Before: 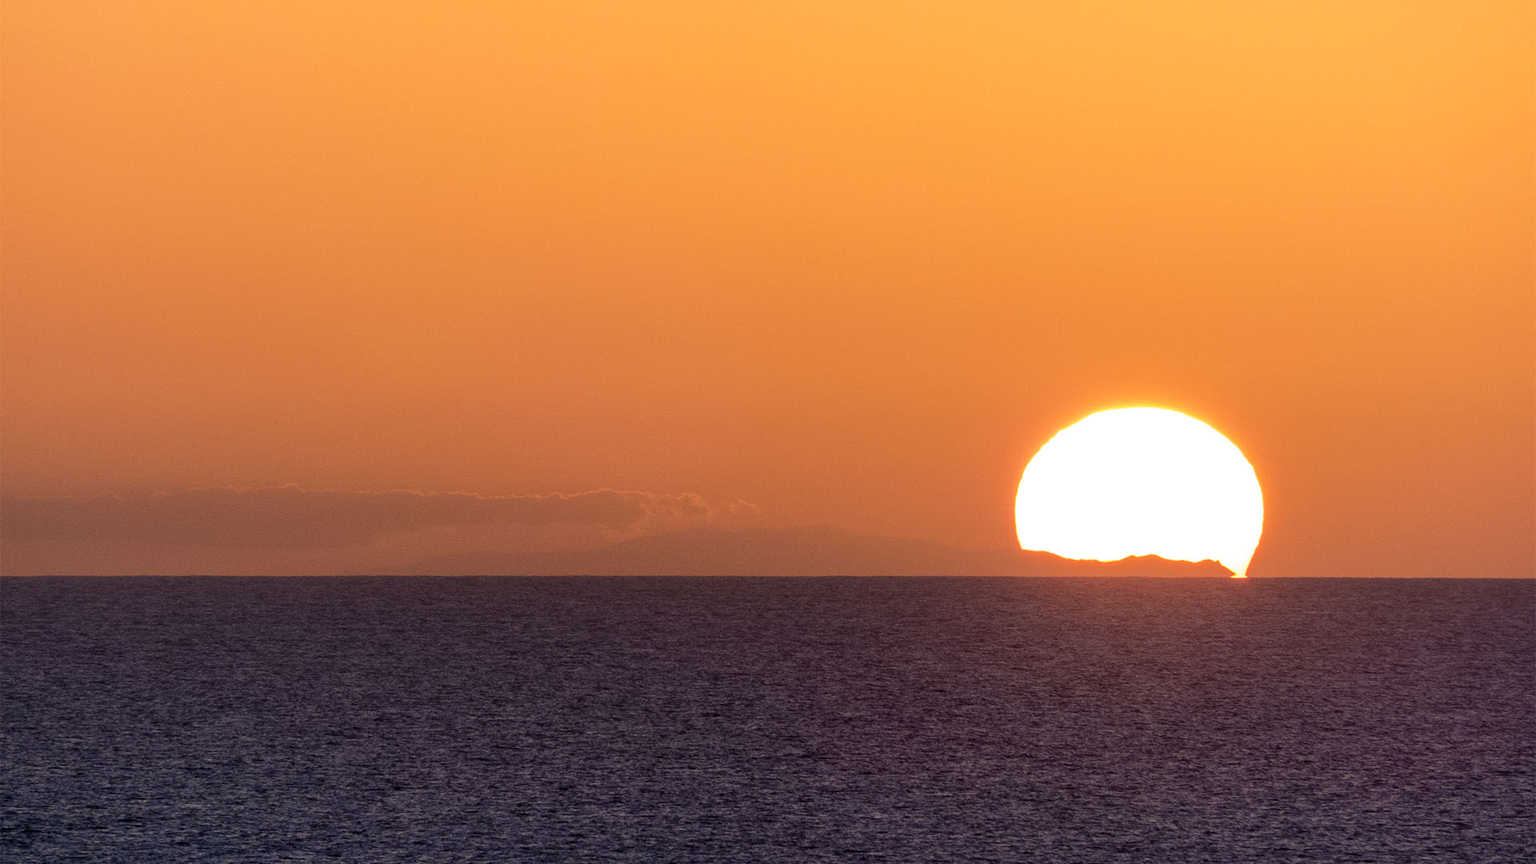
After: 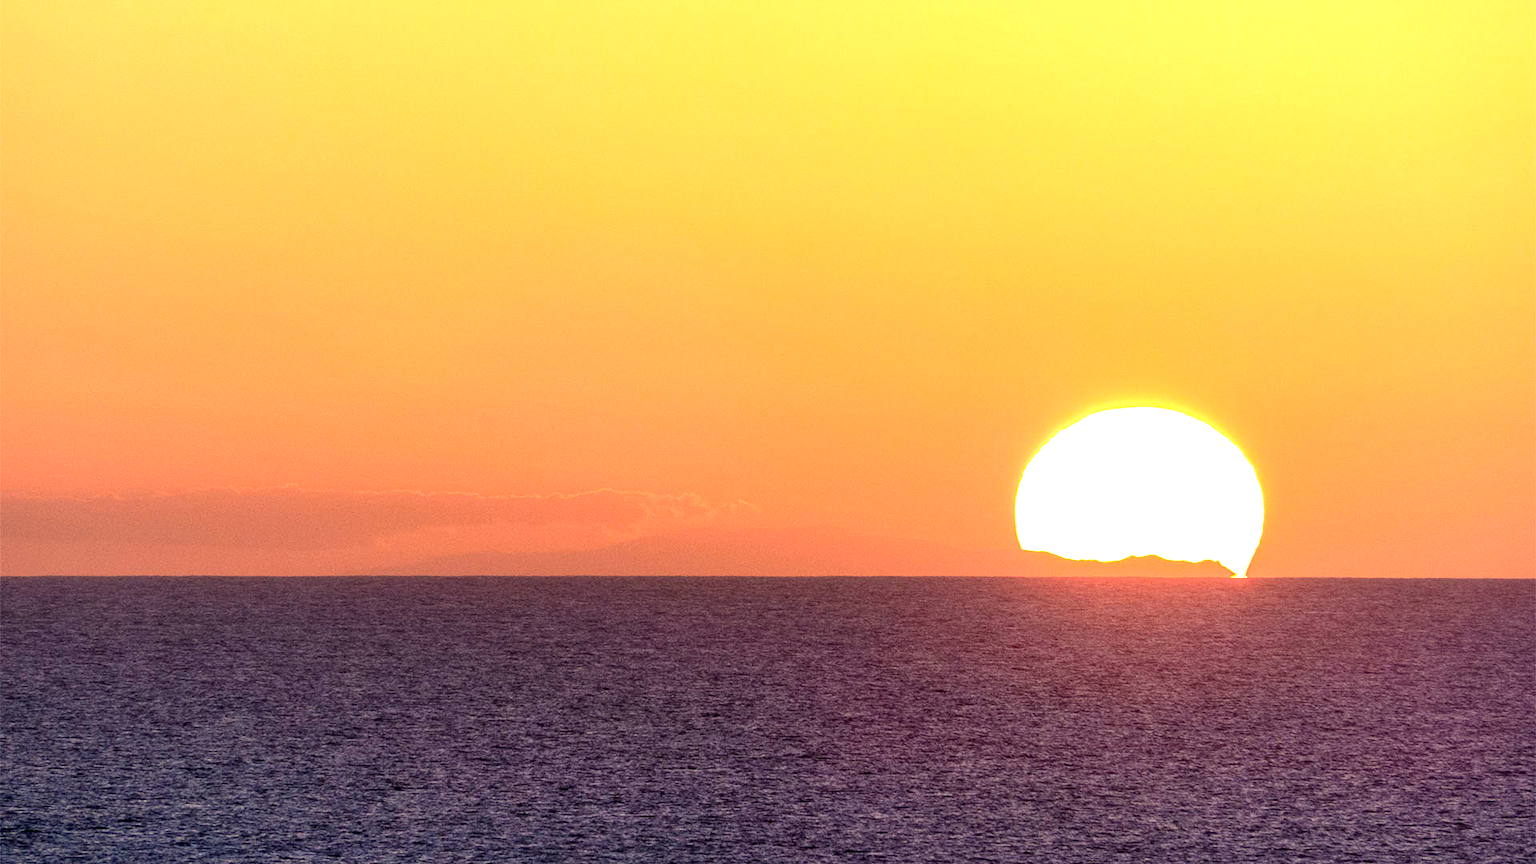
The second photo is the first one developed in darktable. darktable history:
exposure: black level correction 0, exposure 1.105 EV, compensate highlight preservation false
